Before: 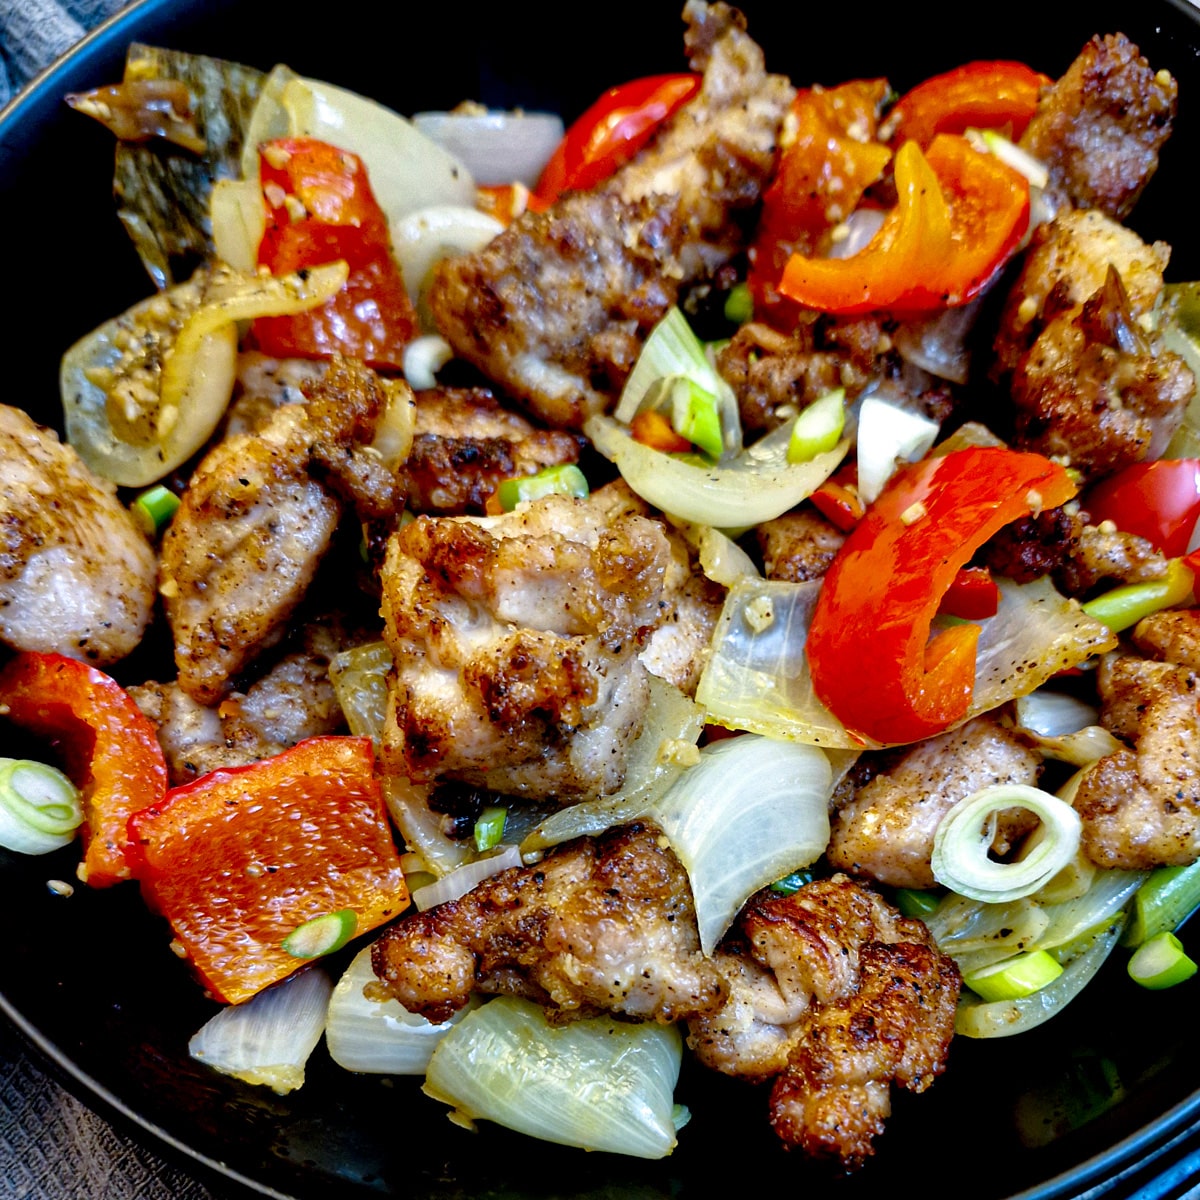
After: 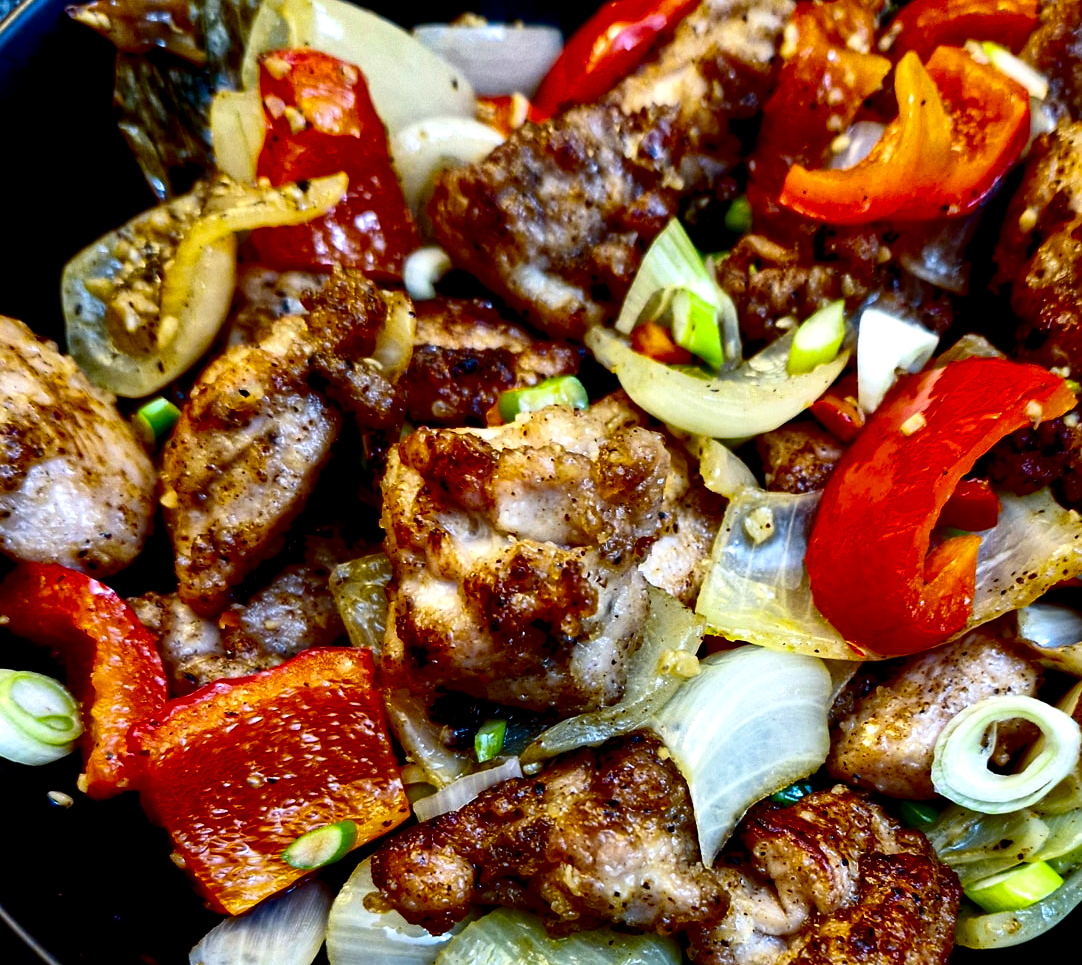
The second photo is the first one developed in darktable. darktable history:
local contrast: highlights 105%, shadows 103%, detail 120%, midtone range 0.2
crop: top 7.459%, right 9.791%, bottom 12.099%
contrast brightness saturation: contrast 0.225, brightness -0.192, saturation 0.233
